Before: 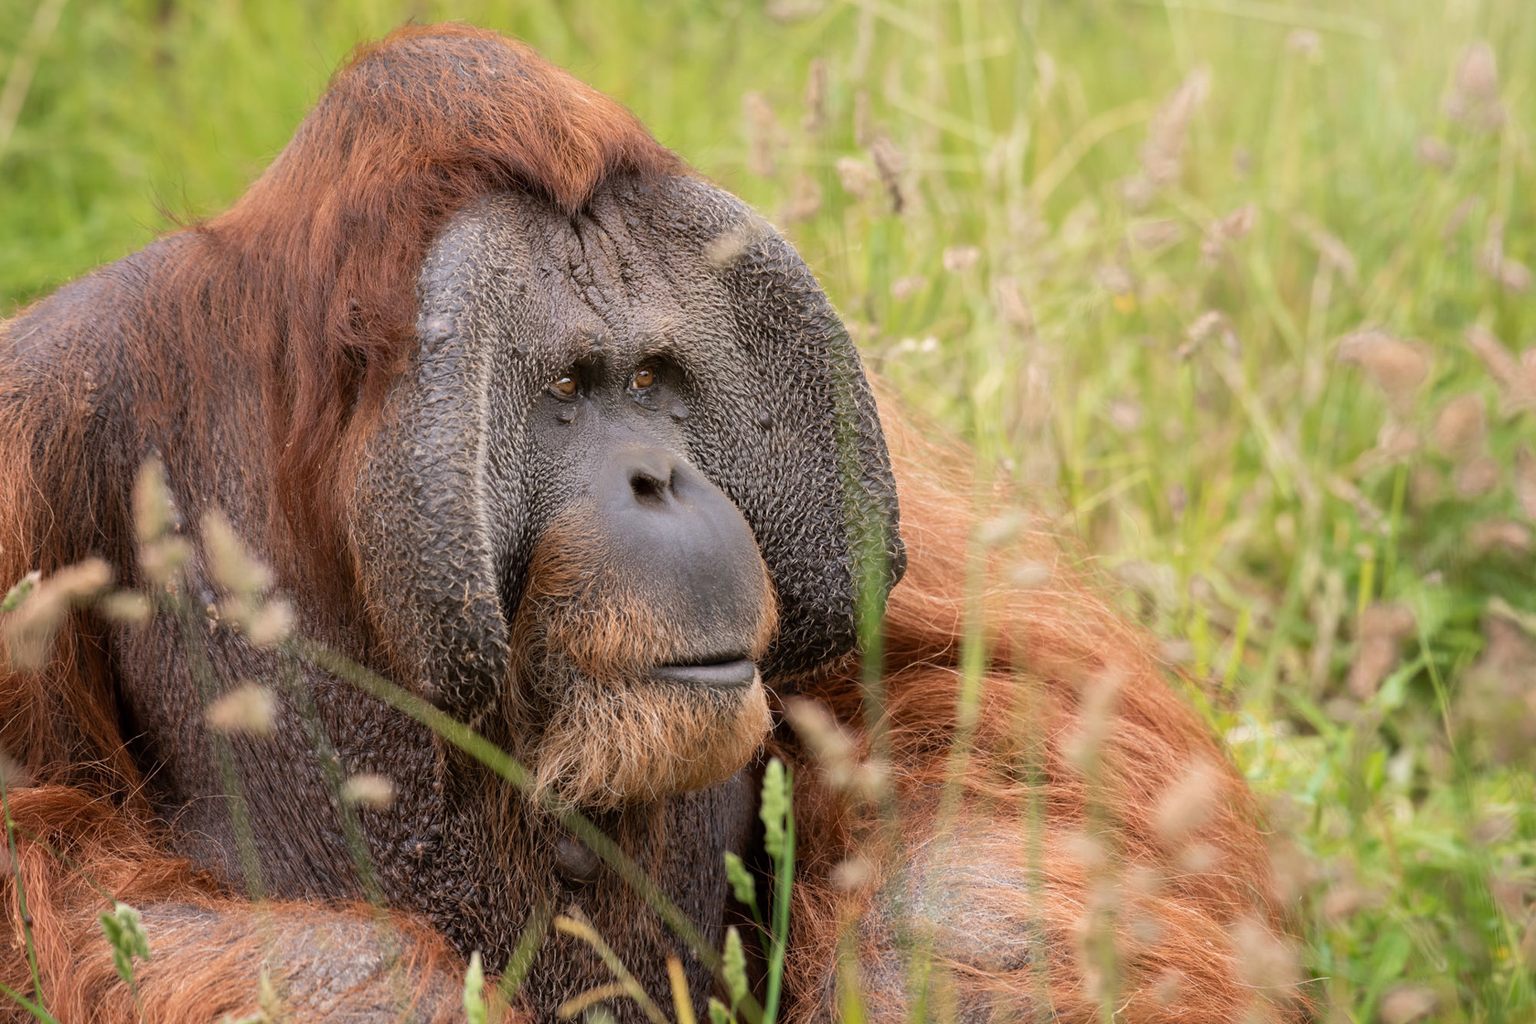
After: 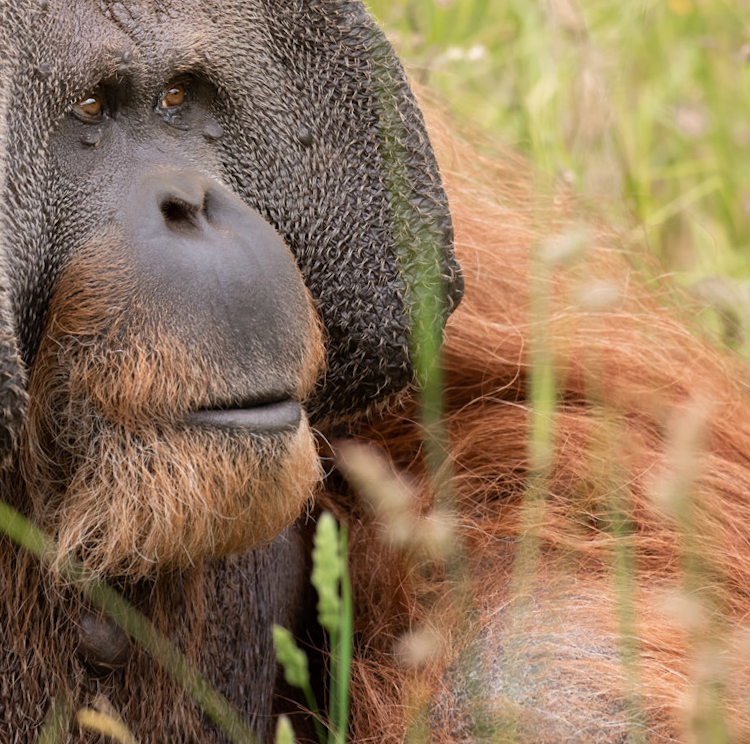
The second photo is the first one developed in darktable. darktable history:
rotate and perspective: rotation -1.68°, lens shift (vertical) -0.146, crop left 0.049, crop right 0.912, crop top 0.032, crop bottom 0.96
crop: left 31.379%, top 24.658%, right 20.326%, bottom 6.628%
